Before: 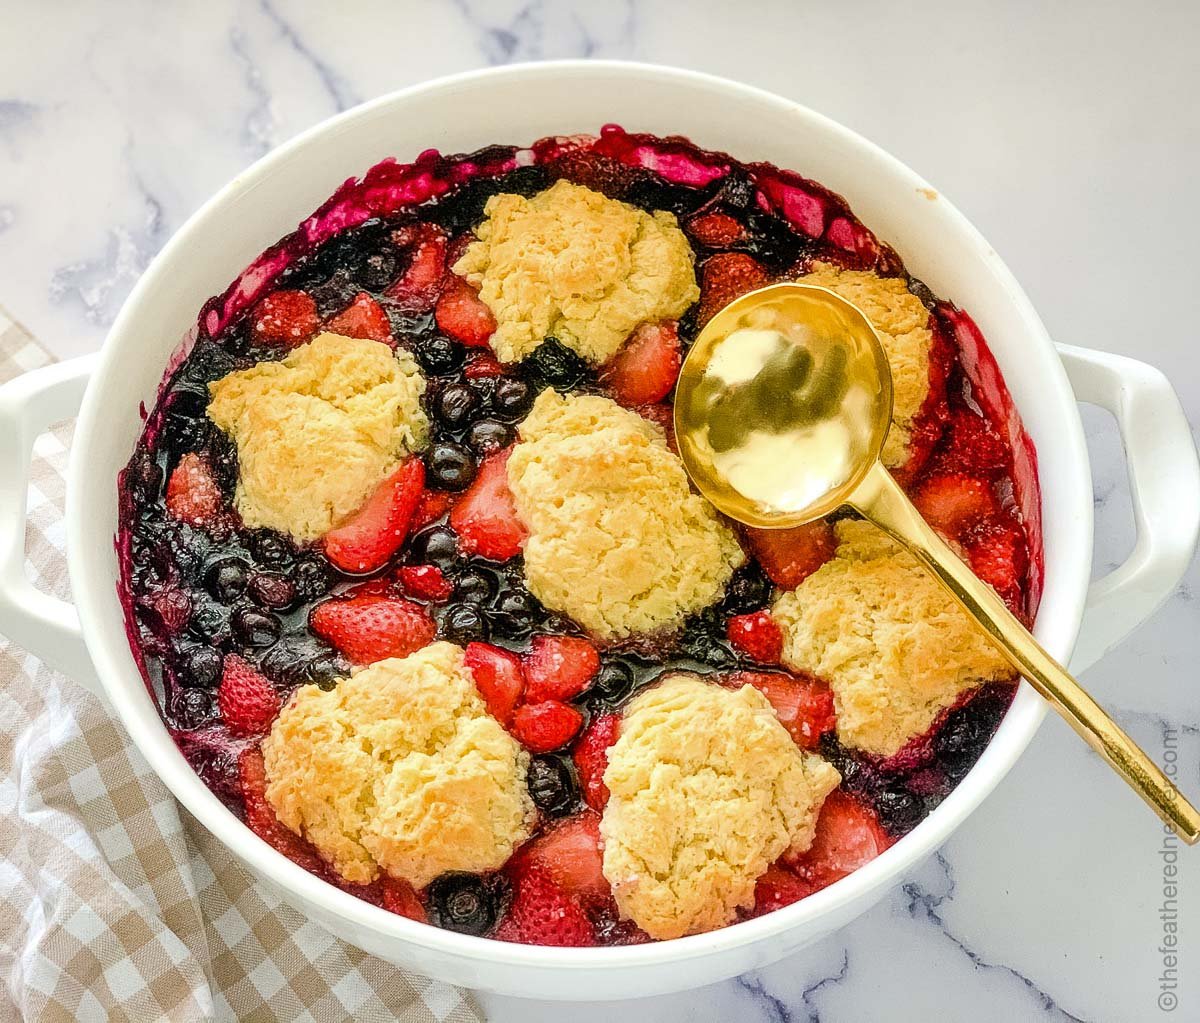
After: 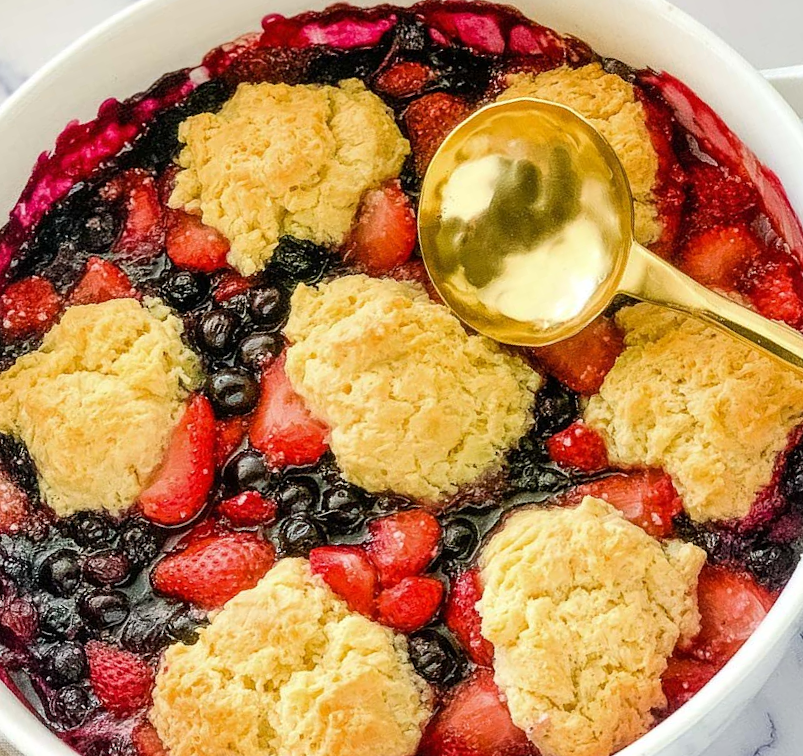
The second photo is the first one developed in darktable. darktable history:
crop and rotate: angle 19.67°, left 6.722%, right 3.816%, bottom 1.175%
